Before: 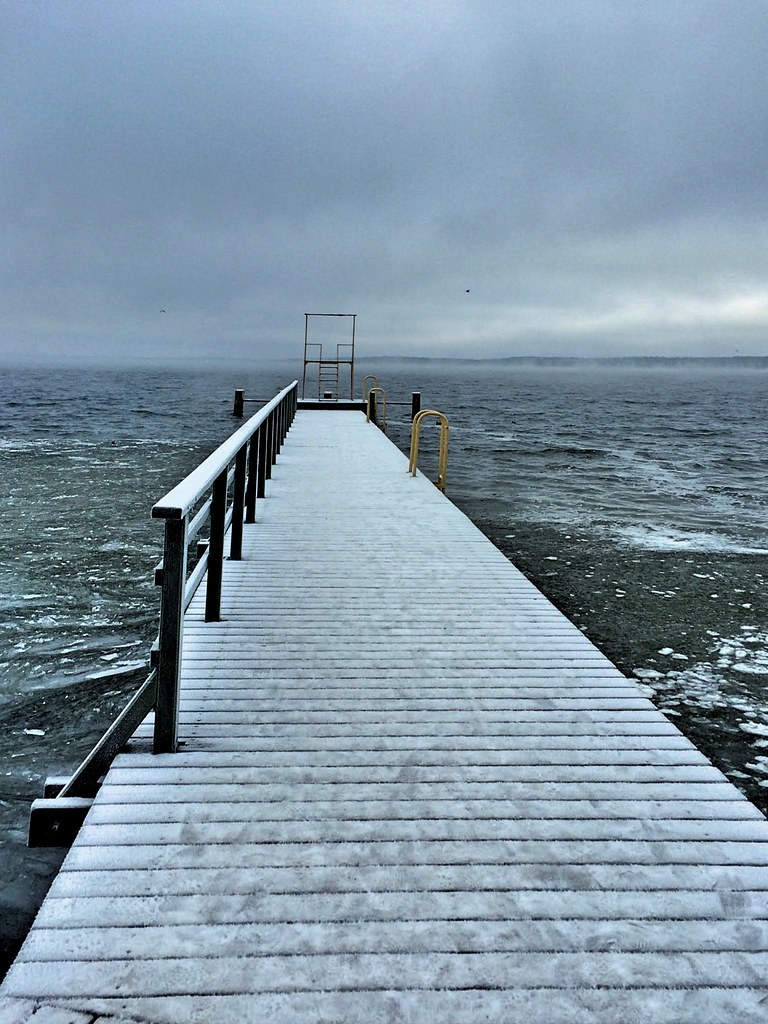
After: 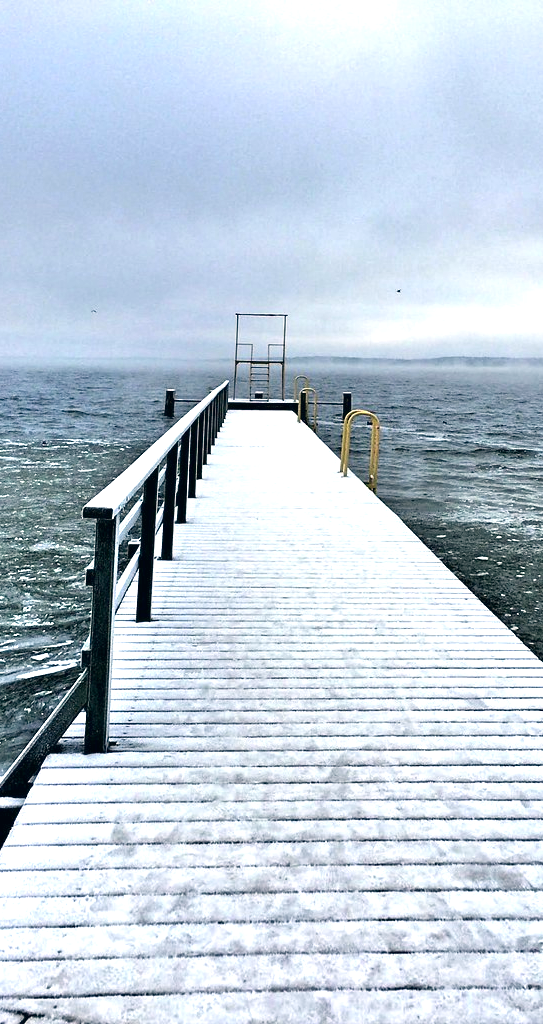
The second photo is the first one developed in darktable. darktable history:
exposure: black level correction 0, exposure 1.015 EV, compensate exposure bias true, compensate highlight preservation false
levels: mode automatic
crop and rotate: left 9.061%, right 20.142%
color correction: highlights a* 5.38, highlights b* 5.3, shadows a* -4.26, shadows b* -5.11
